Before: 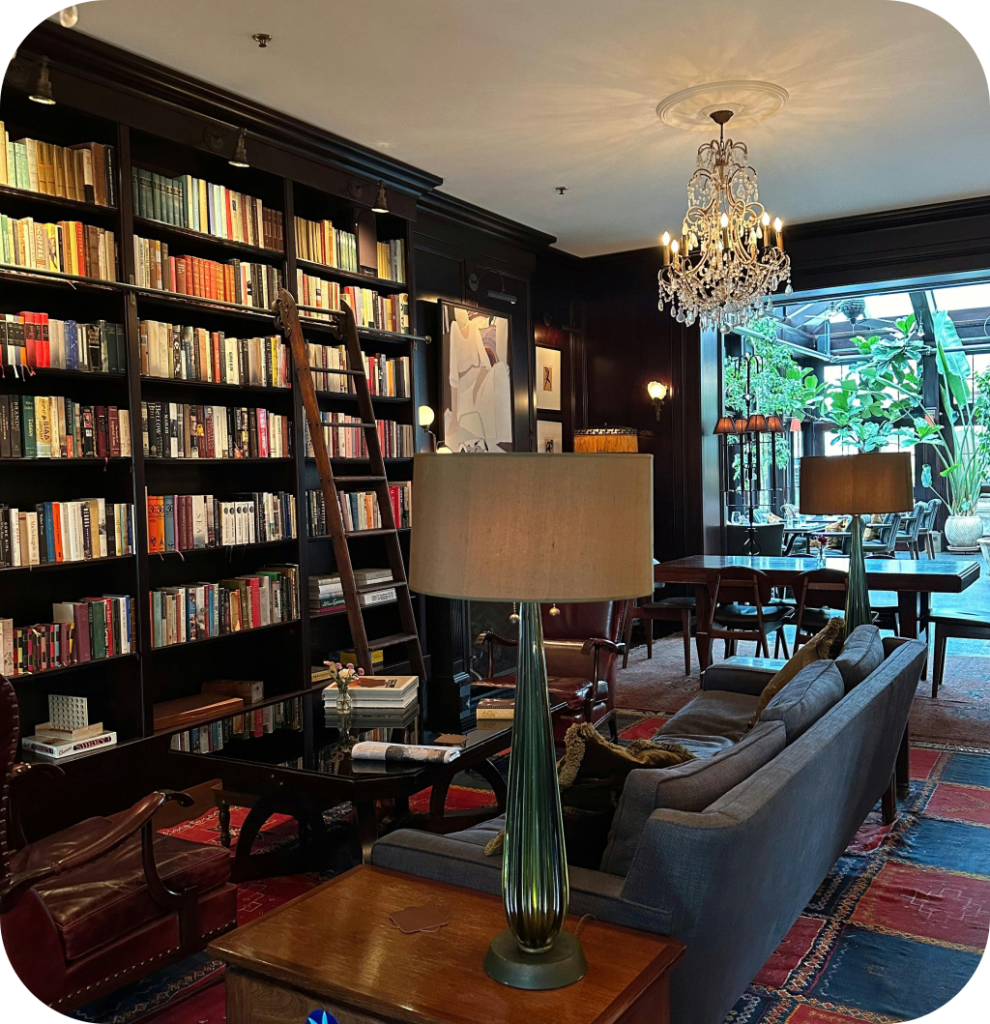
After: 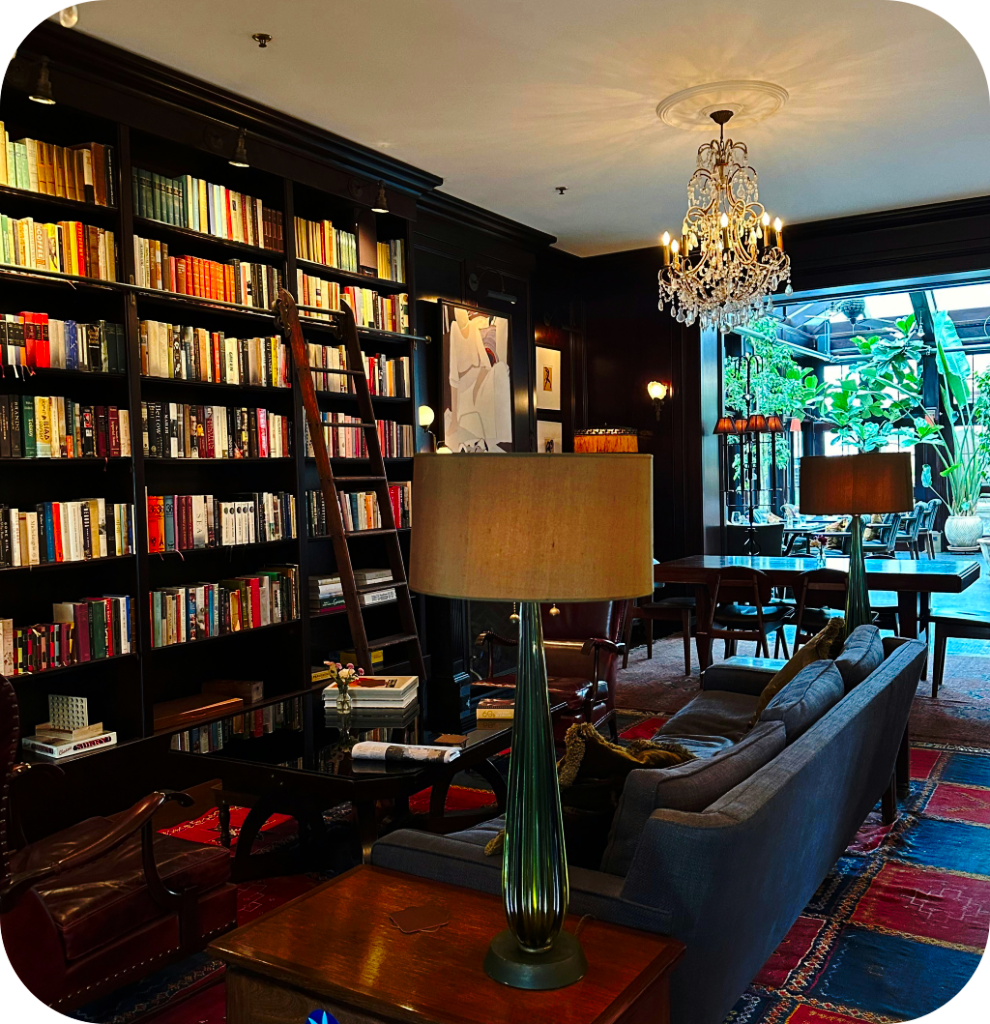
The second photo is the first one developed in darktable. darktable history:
base curve: curves: ch0 [(0, 0) (0.073, 0.04) (0.157, 0.139) (0.492, 0.492) (0.758, 0.758) (1, 1)], preserve colors none
contrast brightness saturation: contrast 0.08, saturation 0.202
